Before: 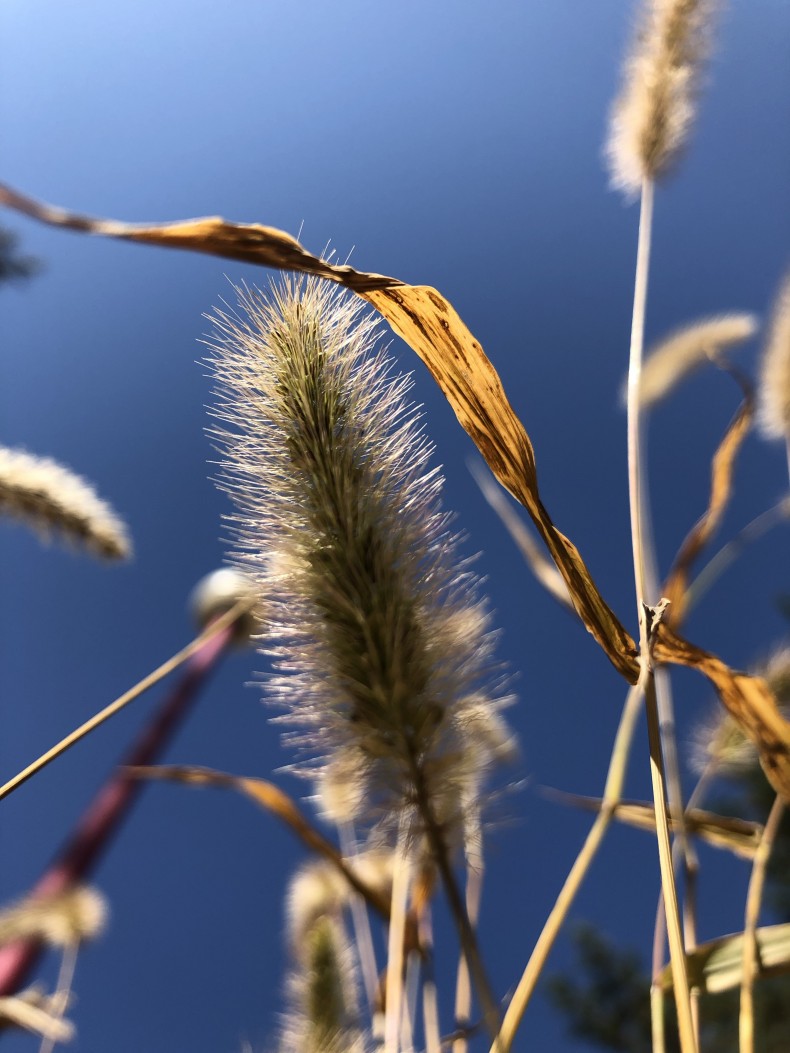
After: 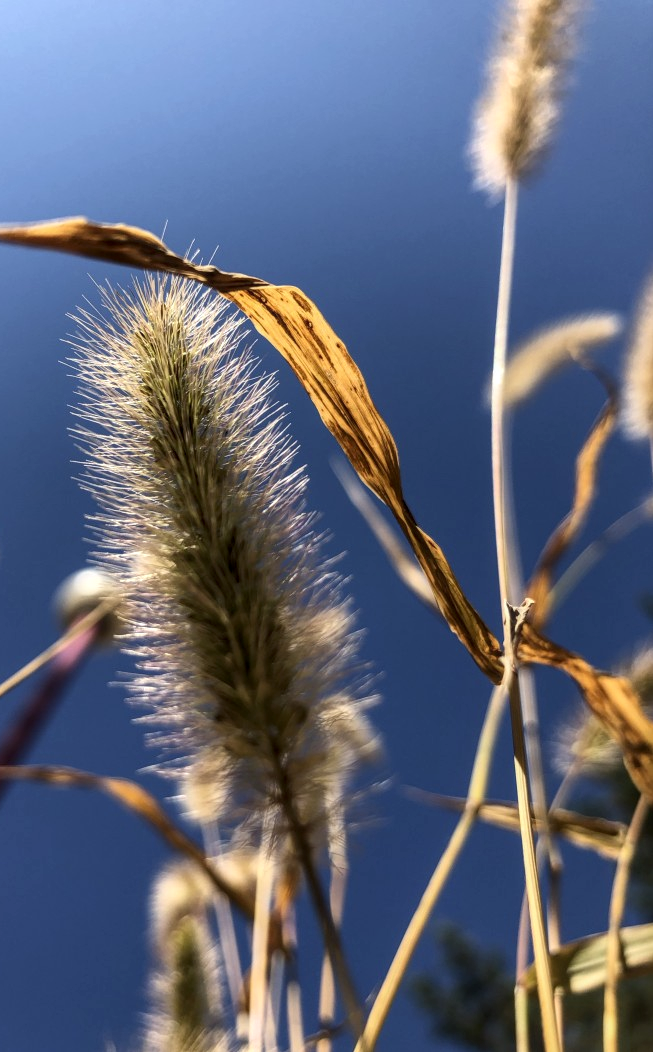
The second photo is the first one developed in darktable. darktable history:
local contrast: on, module defaults
crop: left 17.241%, bottom 0.034%
